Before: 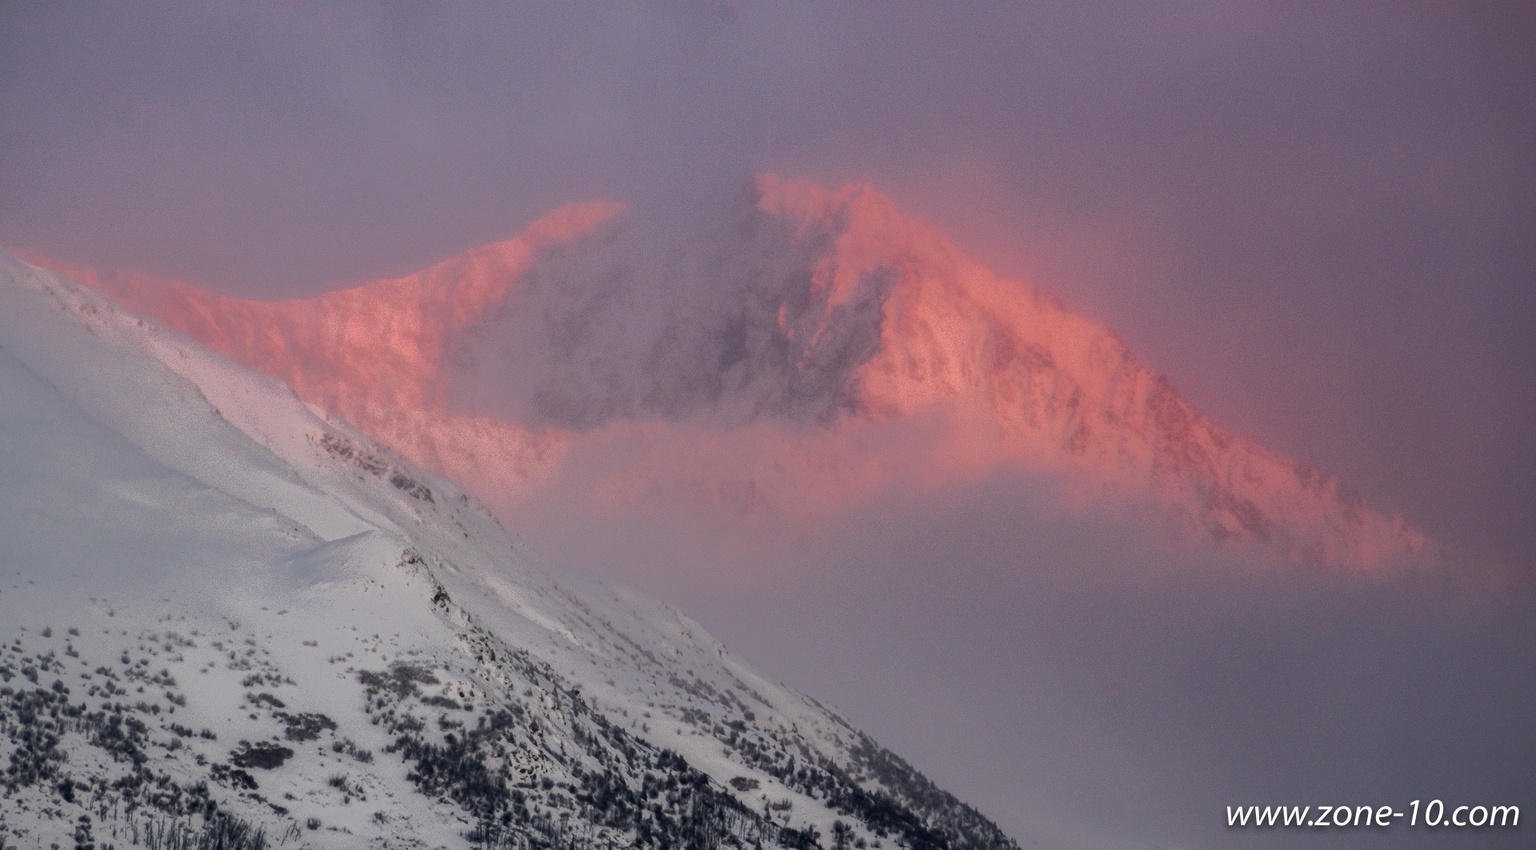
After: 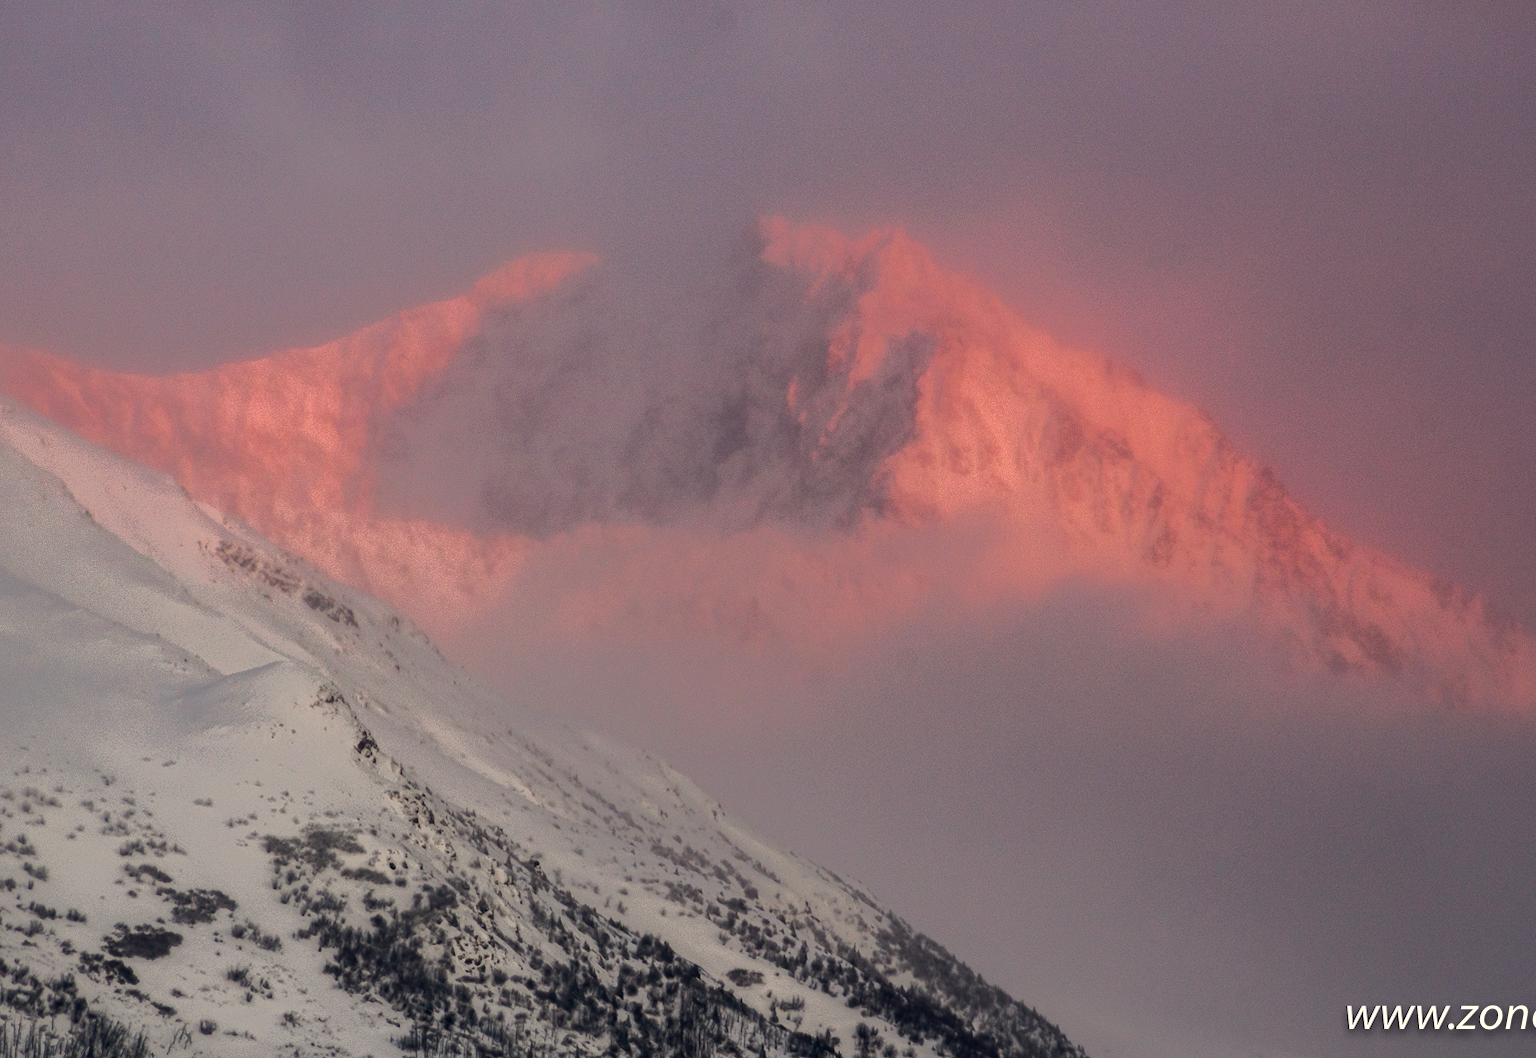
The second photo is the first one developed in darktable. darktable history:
crop and rotate: left 9.597%, right 10.195%
white balance: red 1.045, blue 0.932
